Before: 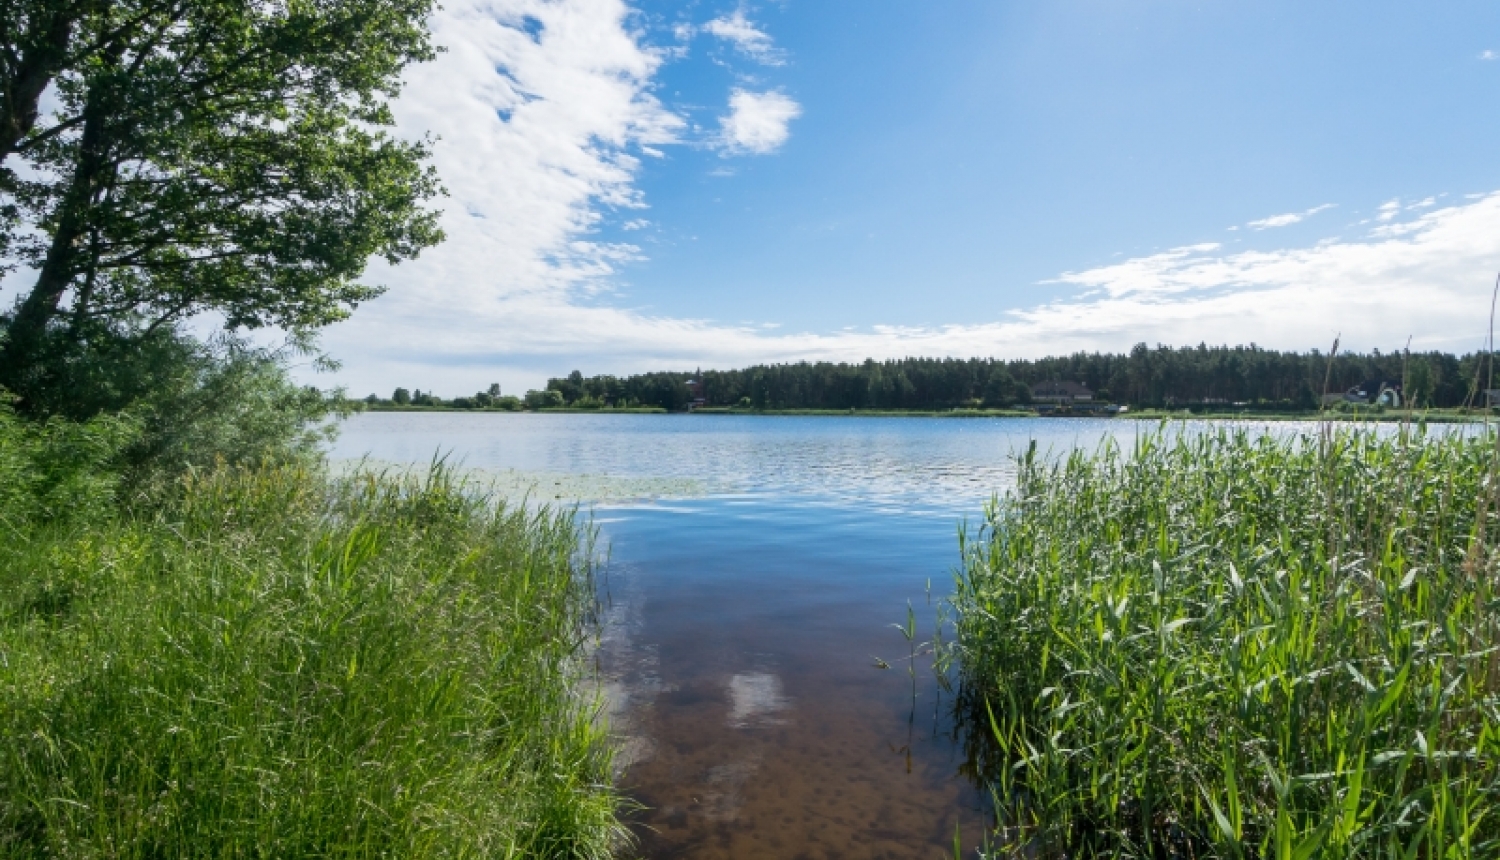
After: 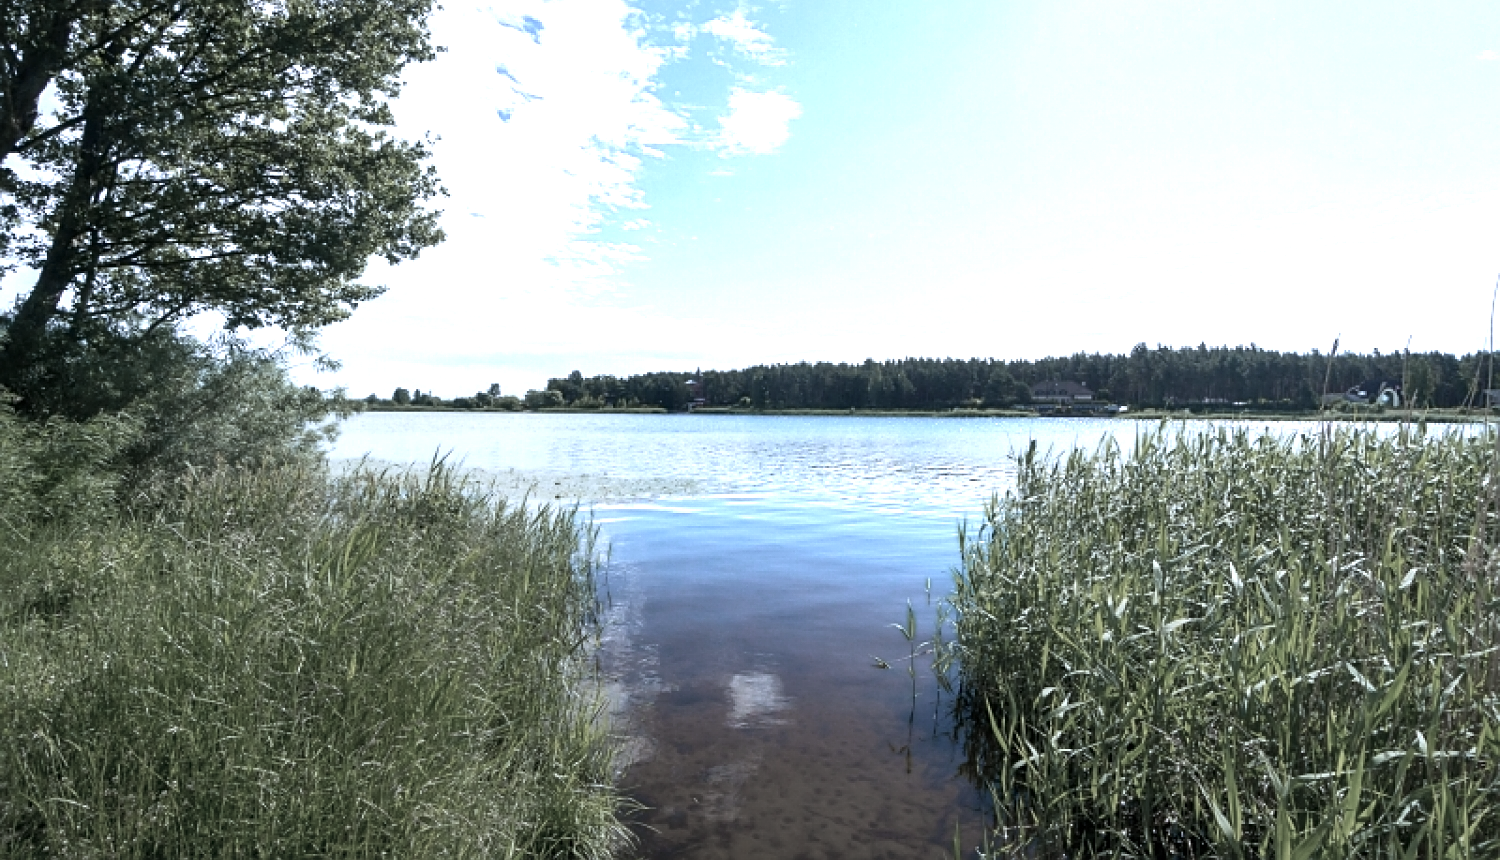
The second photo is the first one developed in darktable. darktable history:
exposure: exposure 0.191 EV, compensate highlight preservation false
sharpen: on, module defaults
contrast brightness saturation: saturation -0.04
color zones: curves: ch0 [(0, 0.613) (0.01, 0.613) (0.245, 0.448) (0.498, 0.529) (0.642, 0.665) (0.879, 0.777) (0.99, 0.613)]; ch1 [(0, 0.272) (0.219, 0.127) (0.724, 0.346)]
color calibration: output R [0.994, 0.059, -0.119, 0], output G [-0.036, 1.09, -0.119, 0], output B [0.078, -0.108, 0.961, 0], illuminant custom, x 0.371, y 0.382, temperature 4281.14 K
